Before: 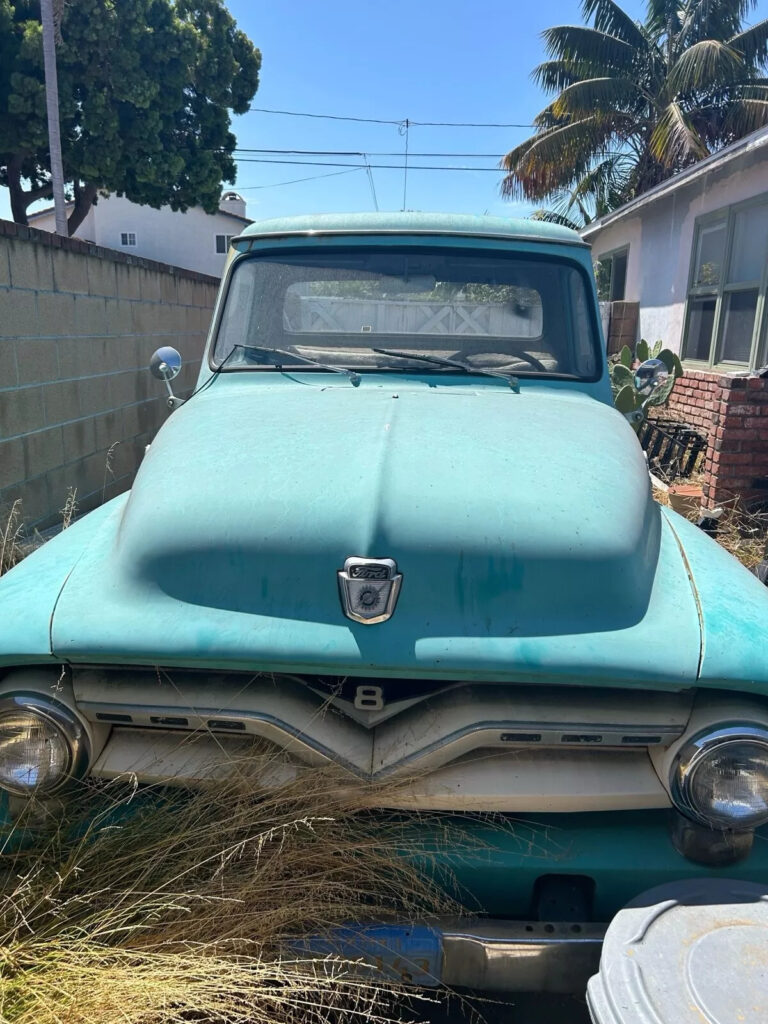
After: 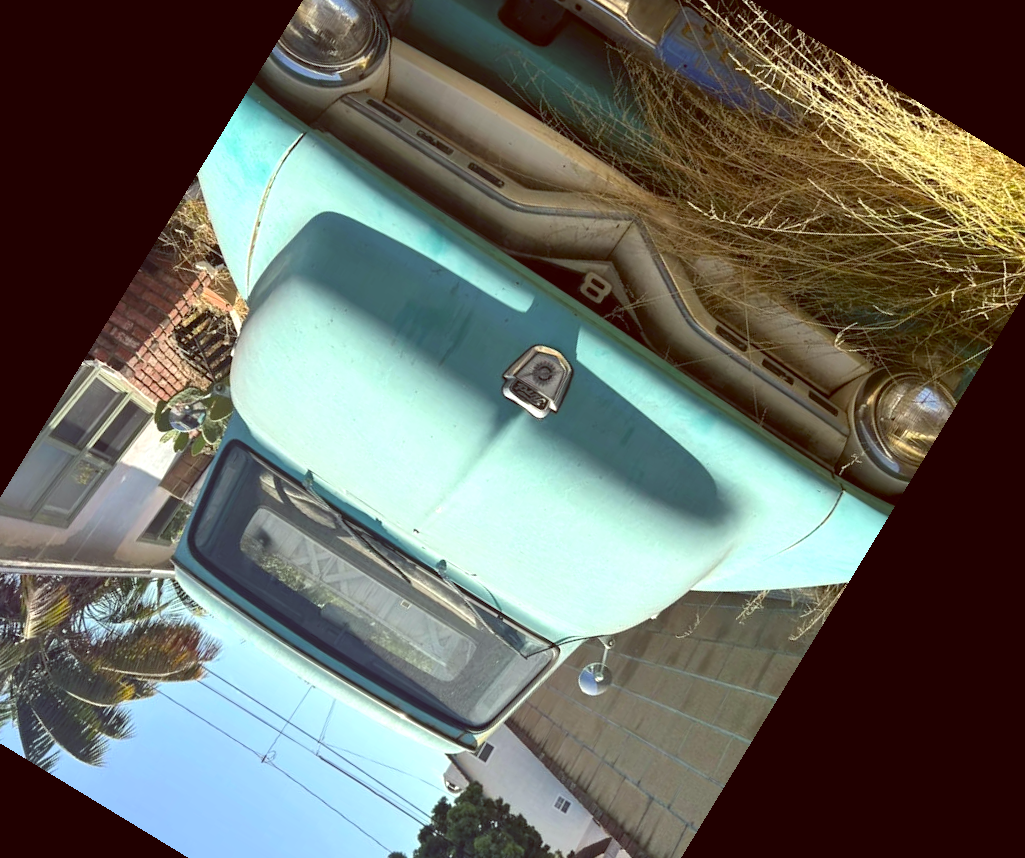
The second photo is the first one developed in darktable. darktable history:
exposure: black level correction 0, exposure 0.5 EV, compensate highlight preservation false
crop and rotate: angle 148.68°, left 9.111%, top 15.603%, right 4.588%, bottom 17.041%
color balance: lift [1.001, 1.007, 1, 0.993], gamma [1.023, 1.026, 1.01, 0.974], gain [0.964, 1.059, 1.073, 0.927]
